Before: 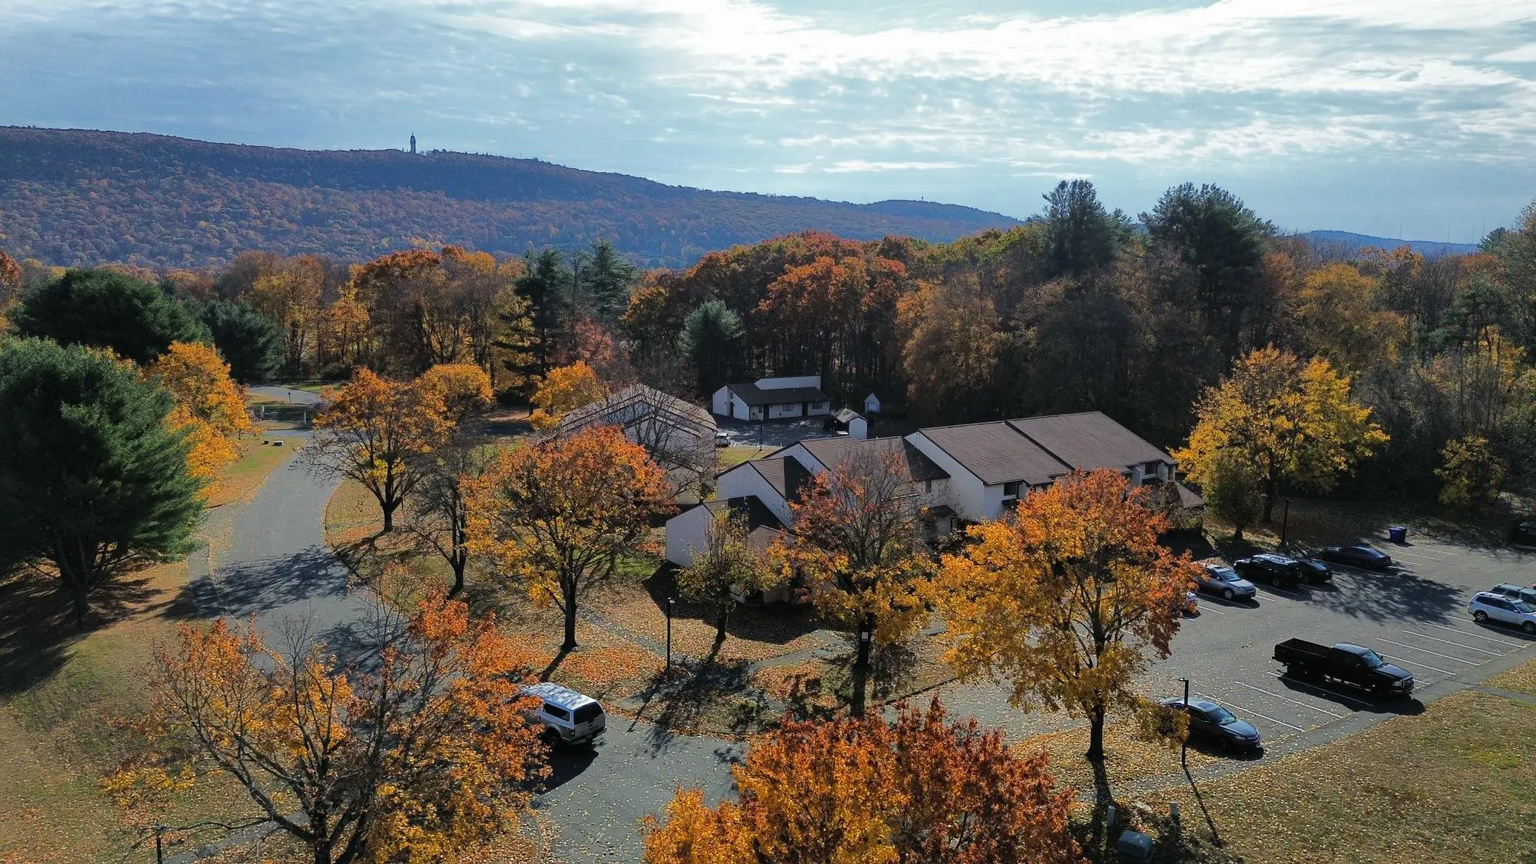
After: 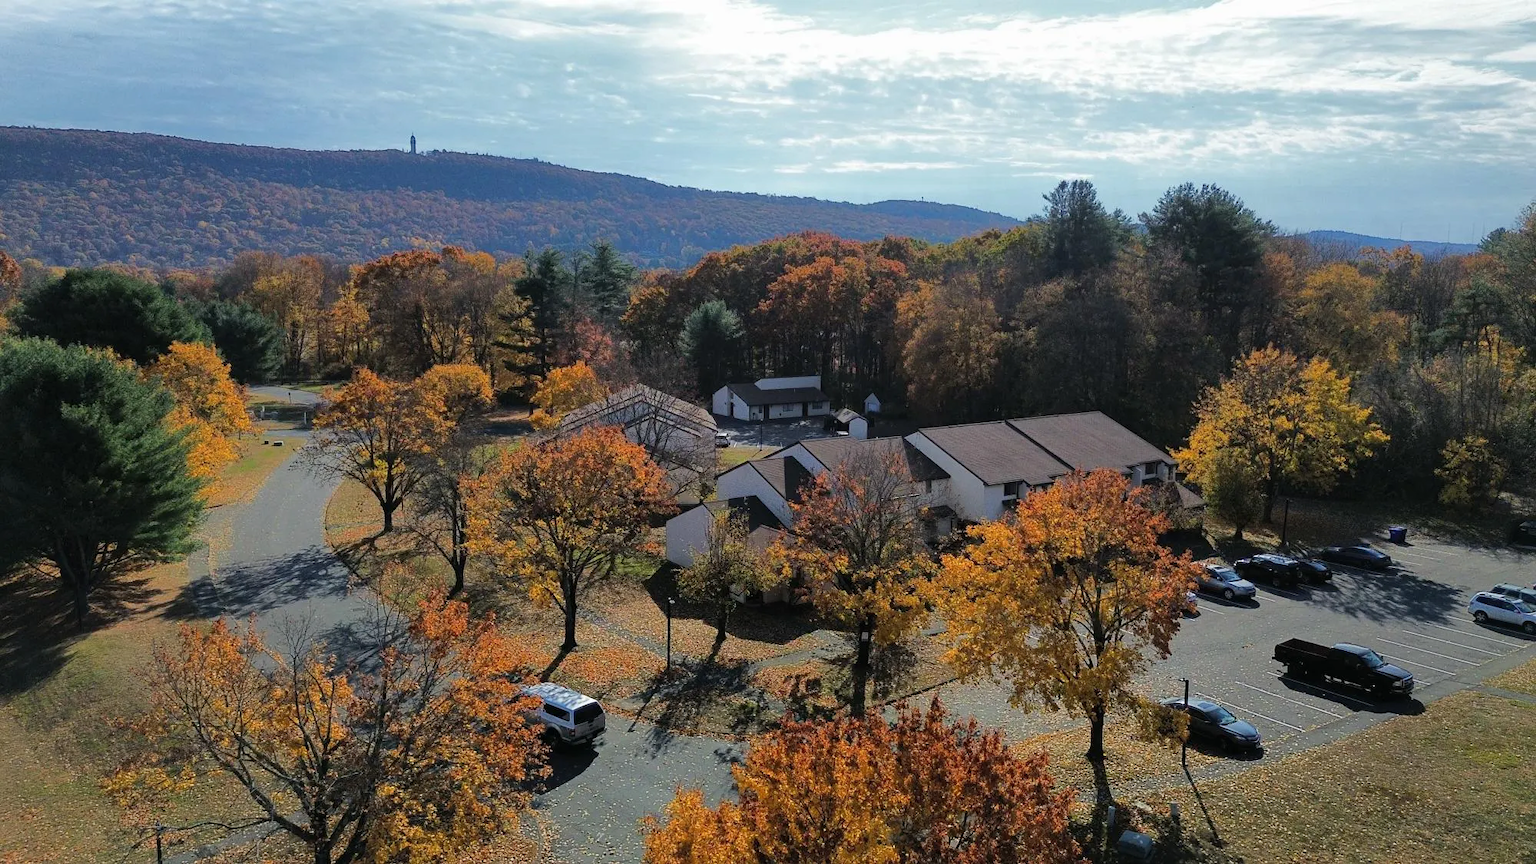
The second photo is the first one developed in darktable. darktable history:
color correction: highlights b* -0.001, saturation 0.984
